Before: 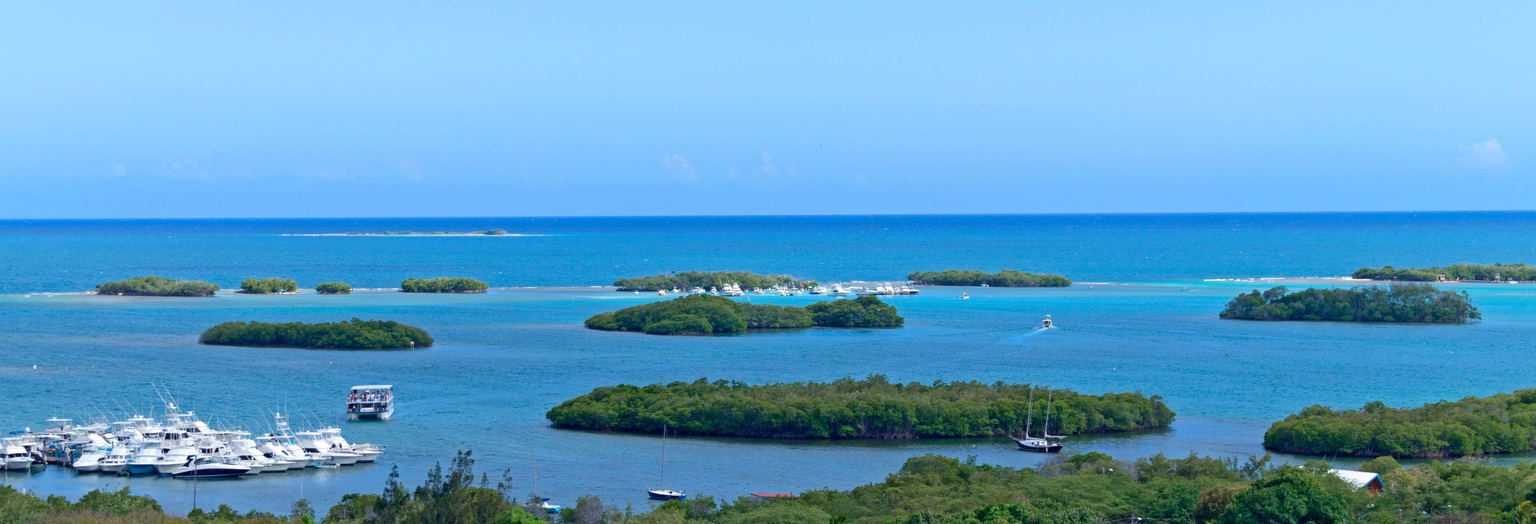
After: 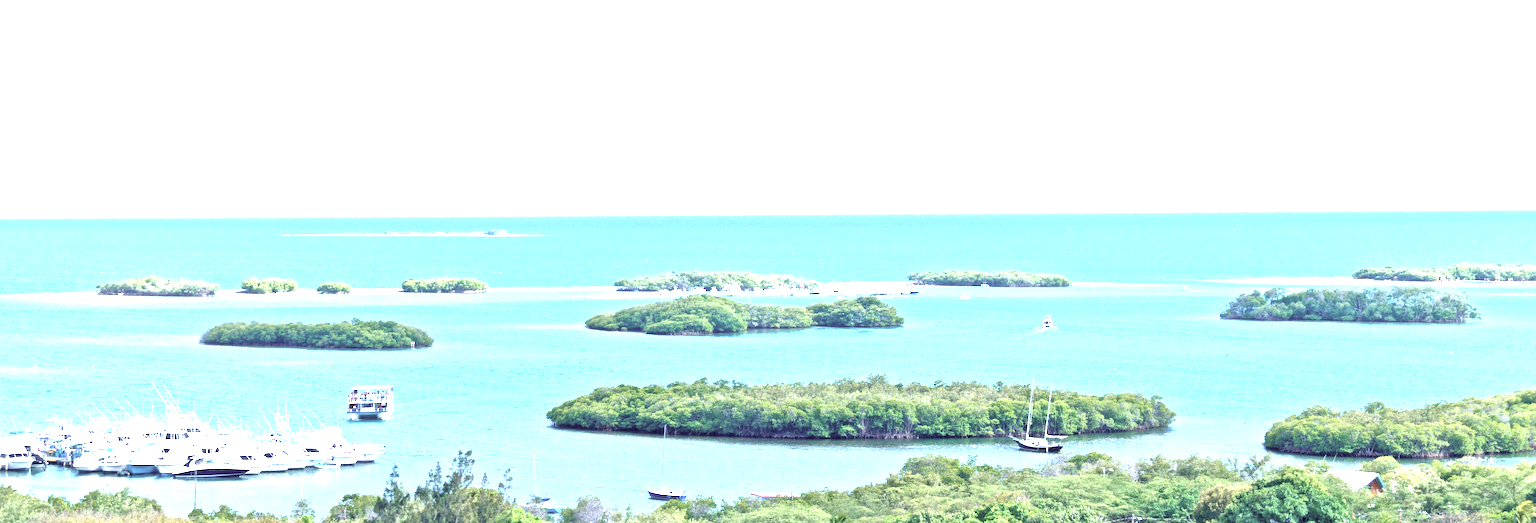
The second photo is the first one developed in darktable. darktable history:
local contrast: mode bilateral grid, contrast 20, coarseness 50, detail 150%, midtone range 0.2
exposure: exposure 2.019 EV, compensate highlight preservation false
contrast brightness saturation: brightness 0.189, saturation -0.497
color balance rgb: highlights gain › luminance 14.598%, linear chroma grading › global chroma 15.473%, perceptual saturation grading › global saturation 16.147%, perceptual brilliance grading › highlights 8.544%, perceptual brilliance grading › mid-tones 3.253%, perceptual brilliance grading › shadows 2.319%
